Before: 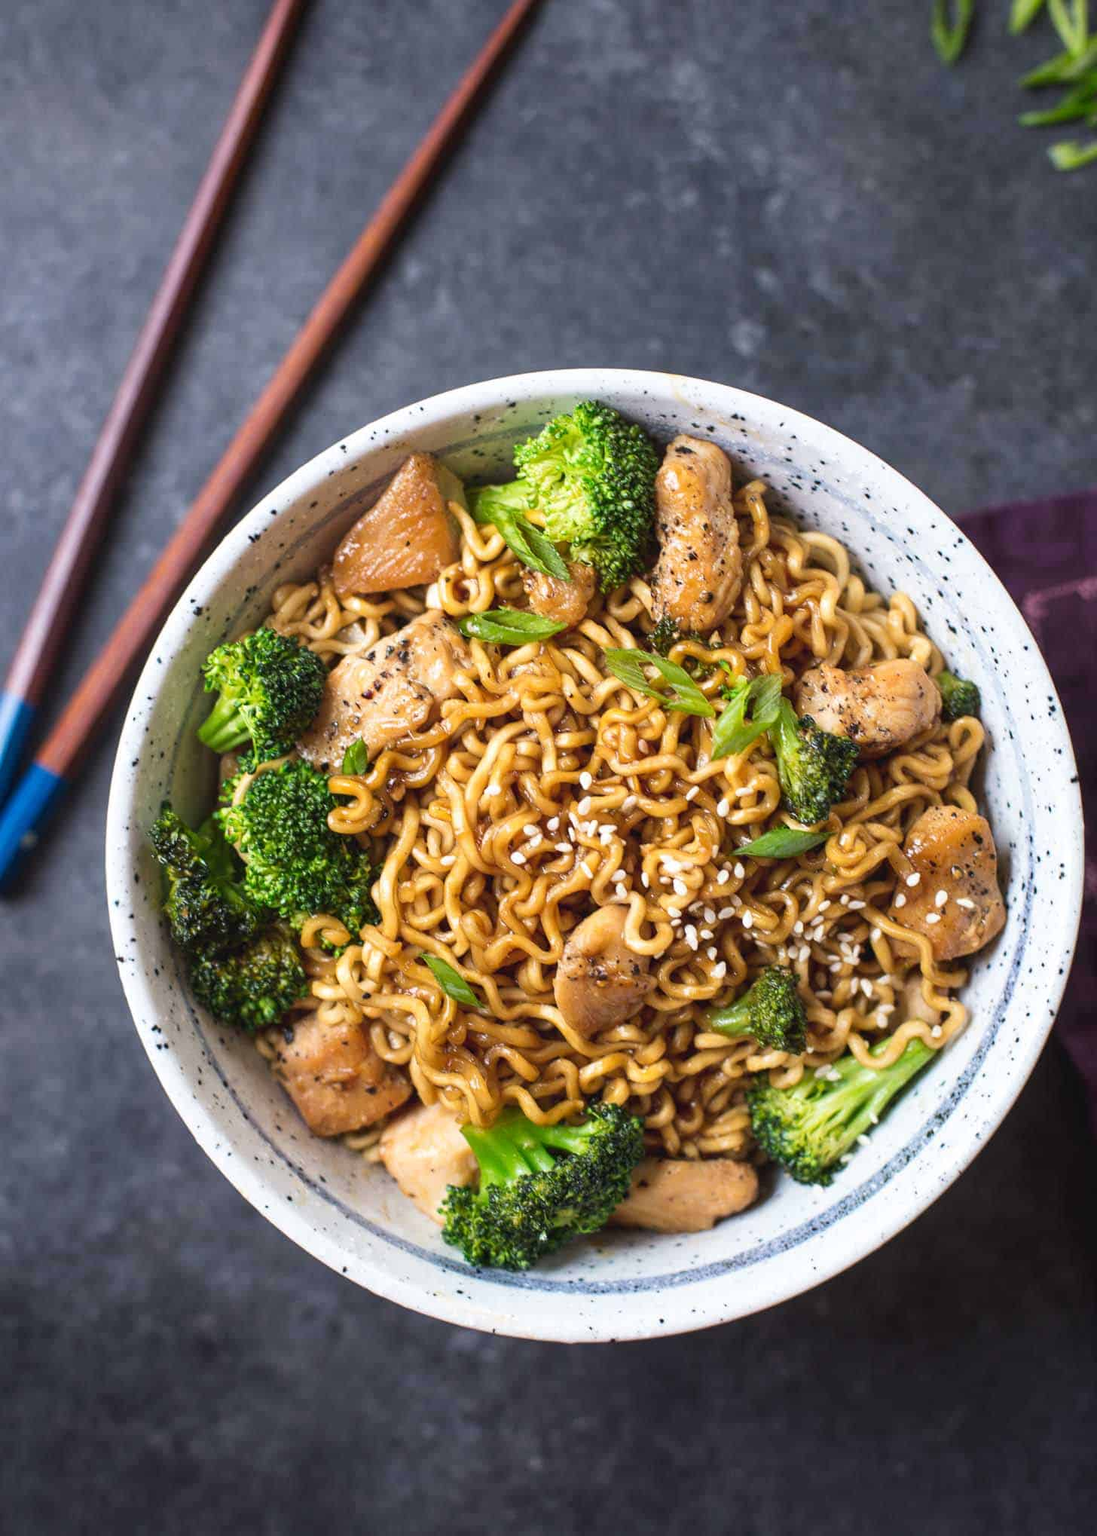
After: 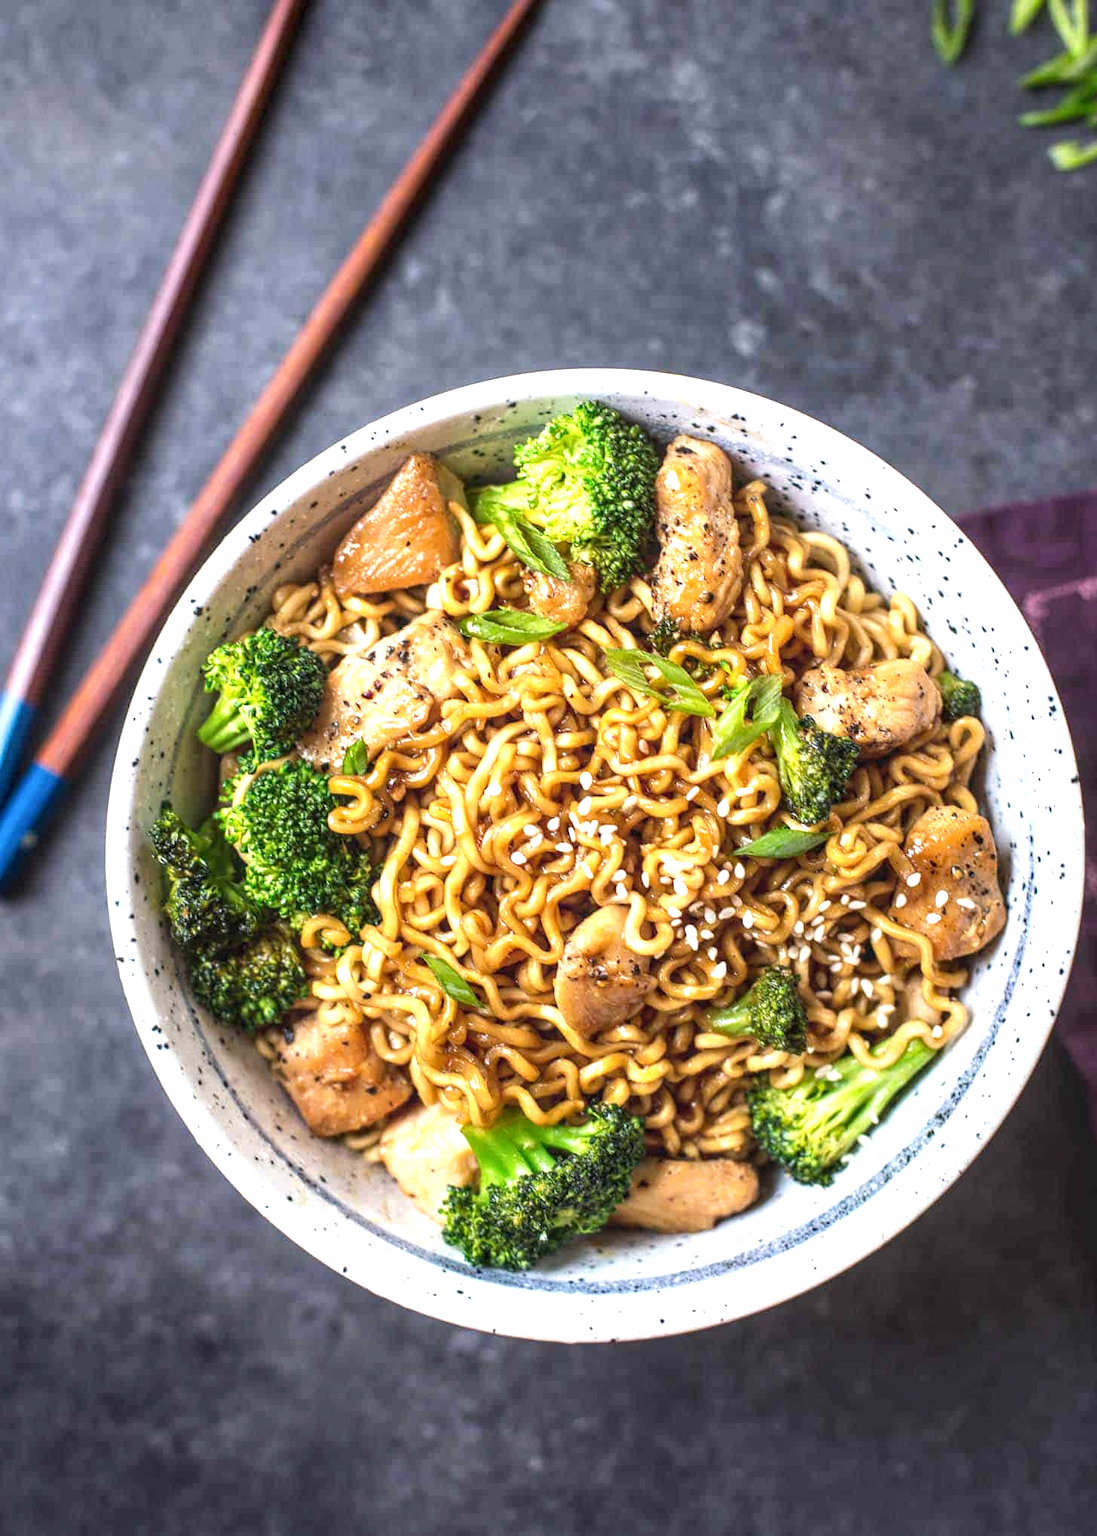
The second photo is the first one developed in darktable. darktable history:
local contrast: detail 130%
exposure: exposure 0.6 EV, compensate highlight preservation false
